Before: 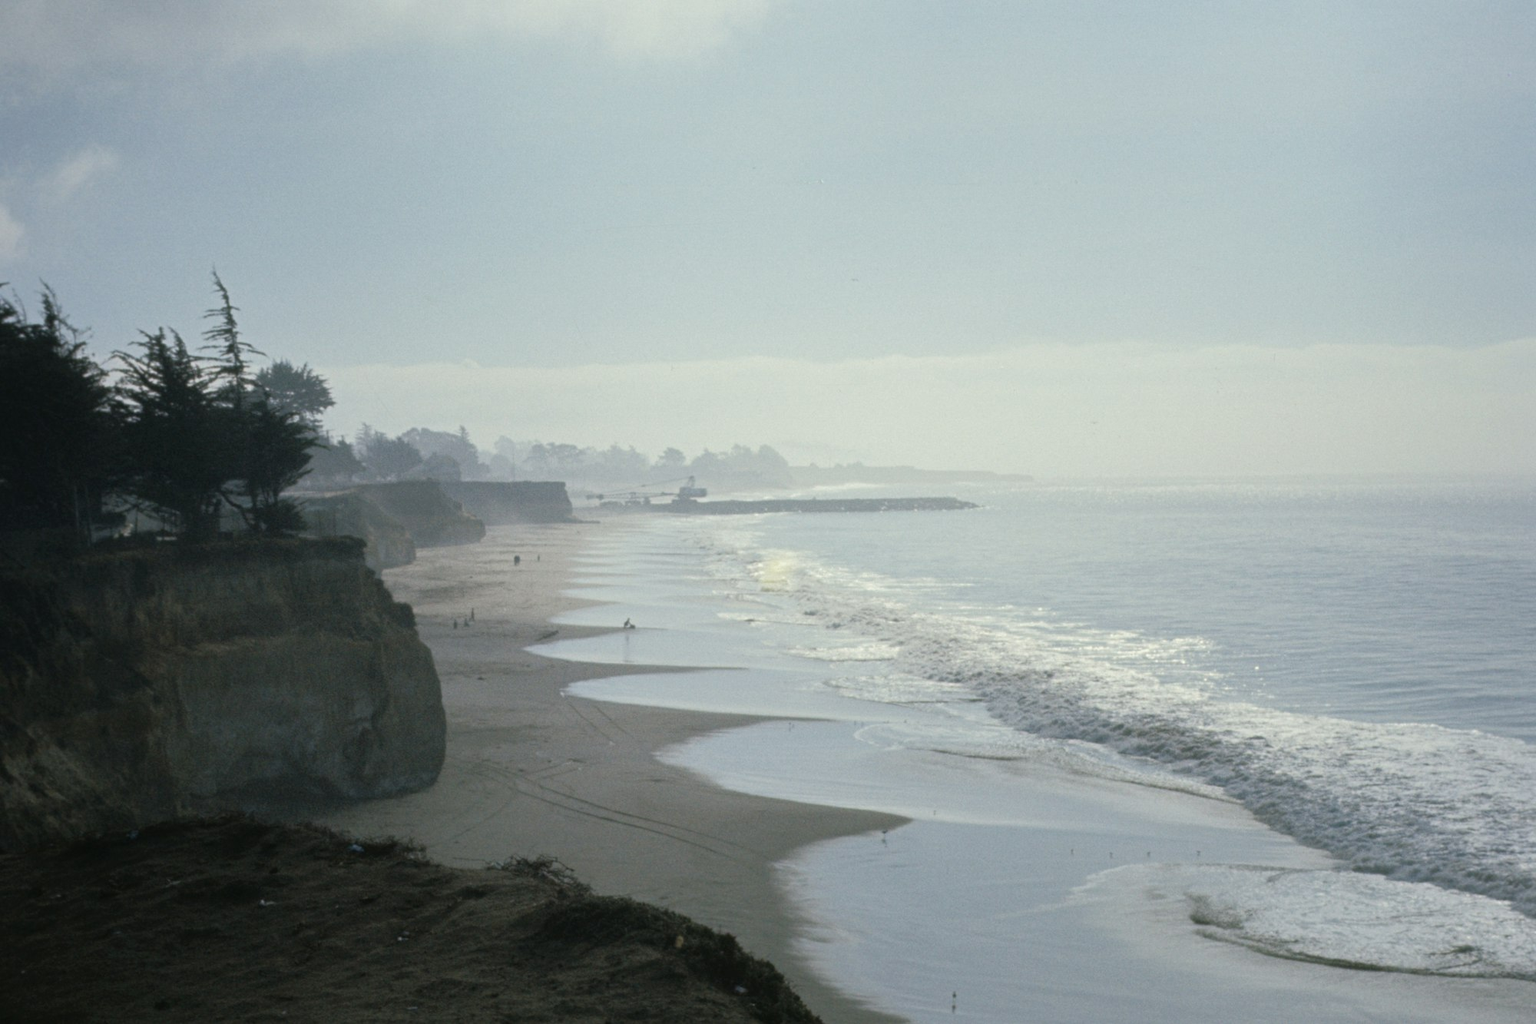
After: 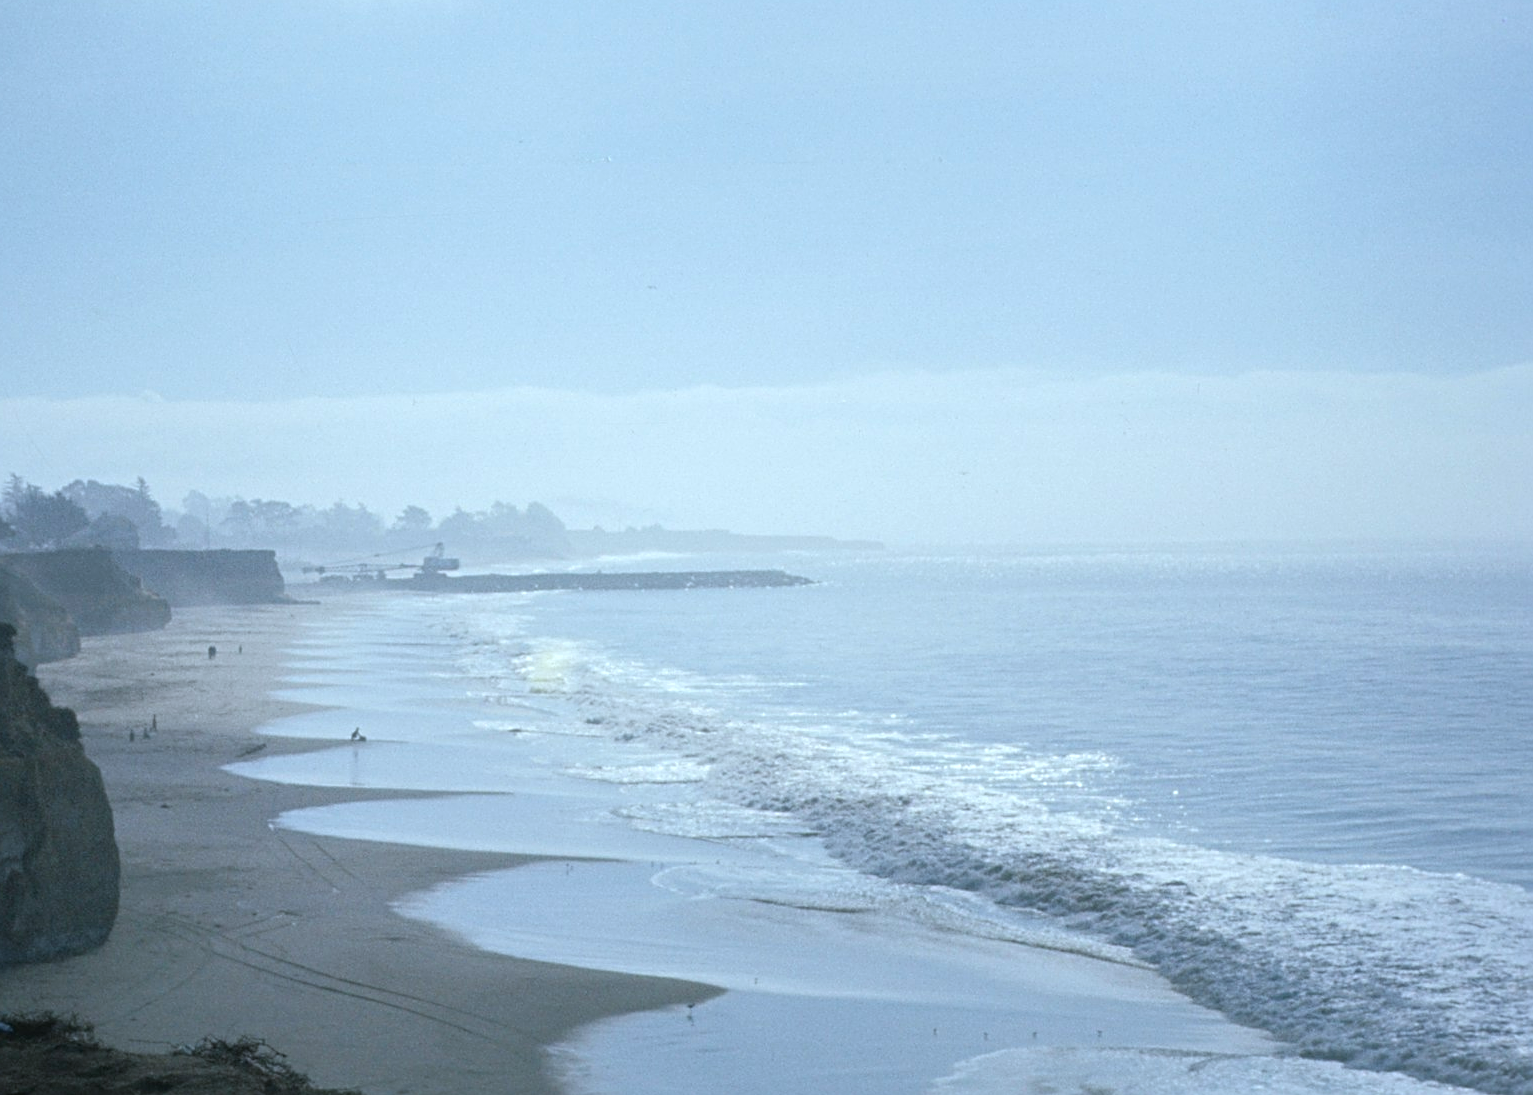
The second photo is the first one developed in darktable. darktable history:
sharpen: on, module defaults
crop: left 23.095%, top 5.827%, bottom 11.854%
exposure: exposure 0.2 EV, compensate highlight preservation false
color calibration: x 0.38, y 0.39, temperature 4086.04 K
